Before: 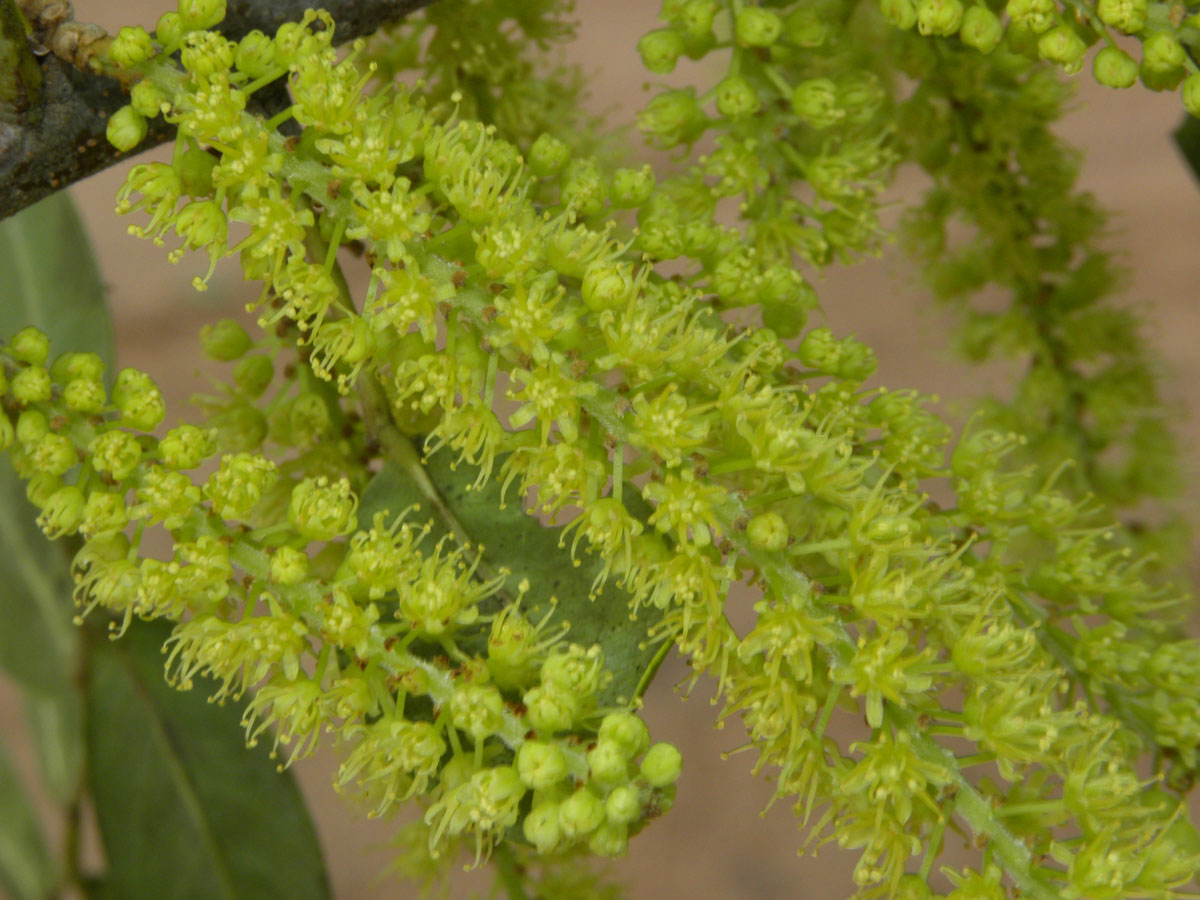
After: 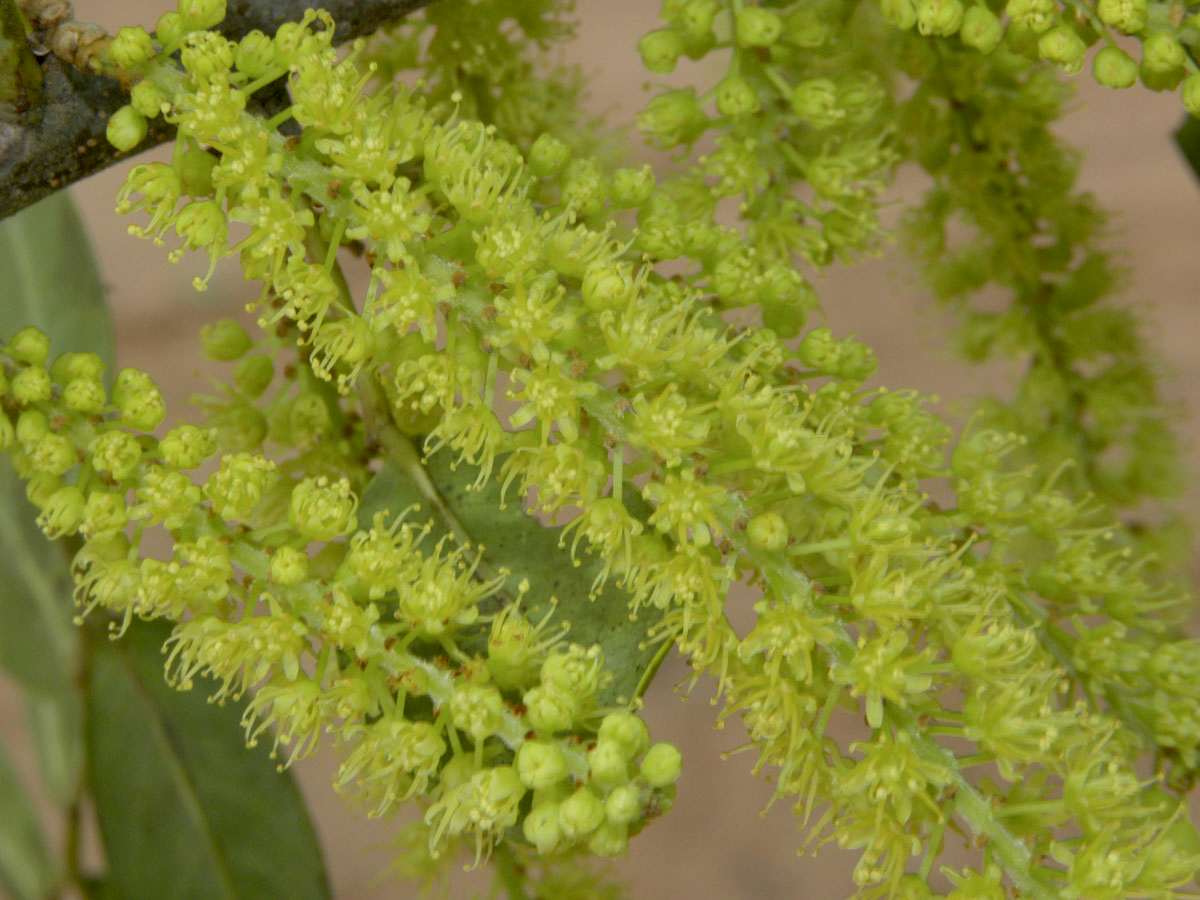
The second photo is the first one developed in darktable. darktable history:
color balance: contrast -15%
exposure: black level correction 0.005, exposure 0.286 EV, compensate highlight preservation false
